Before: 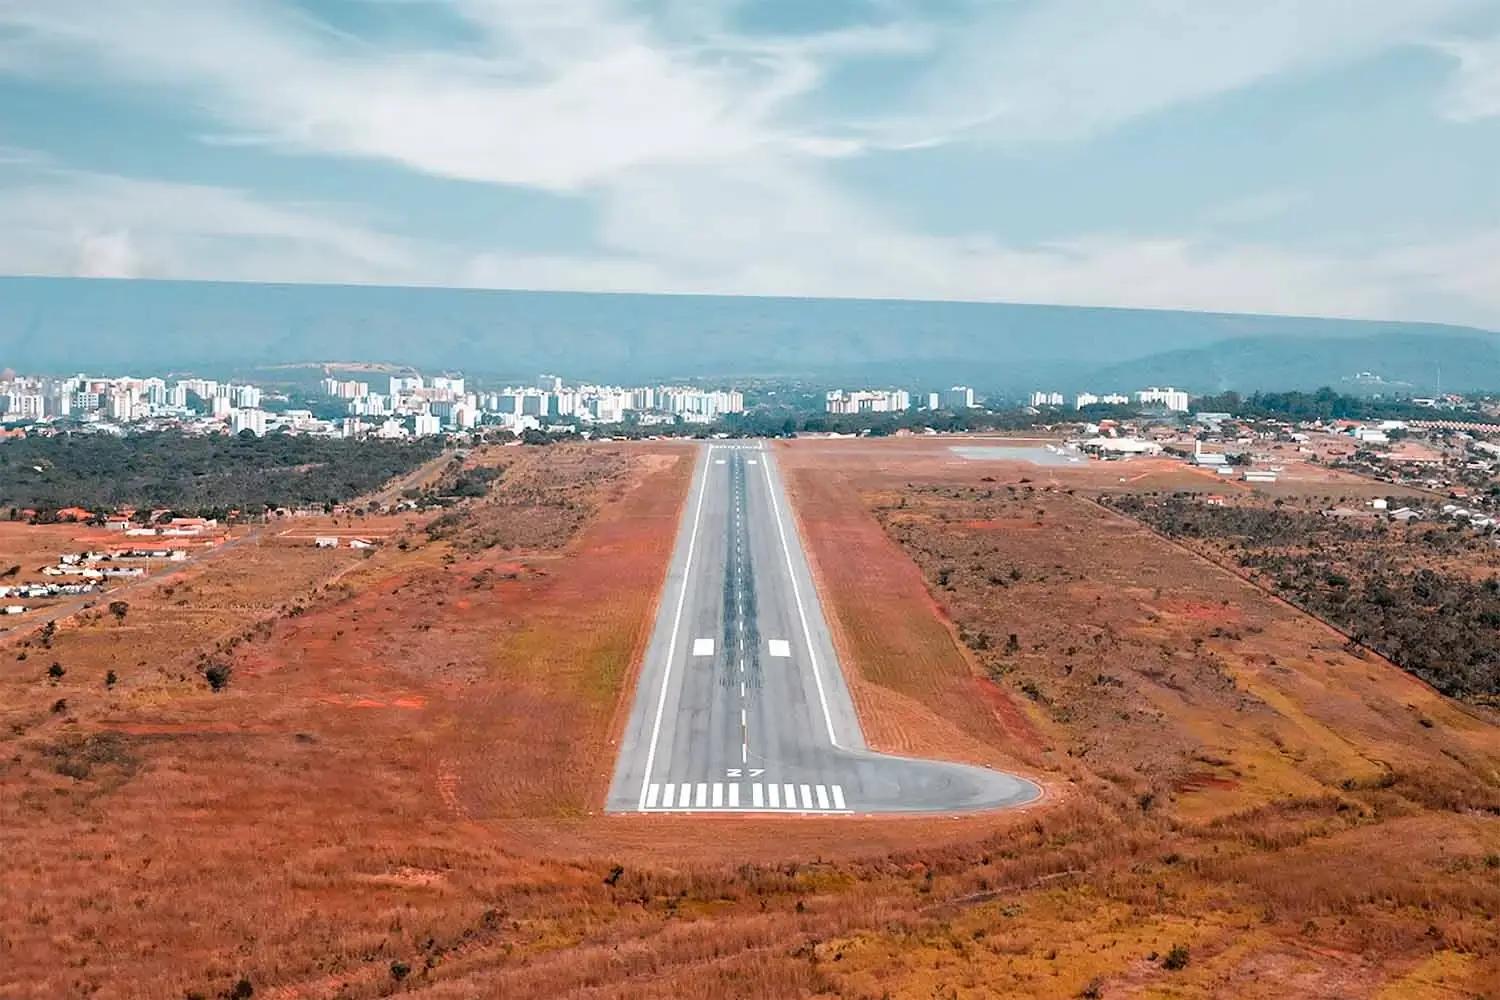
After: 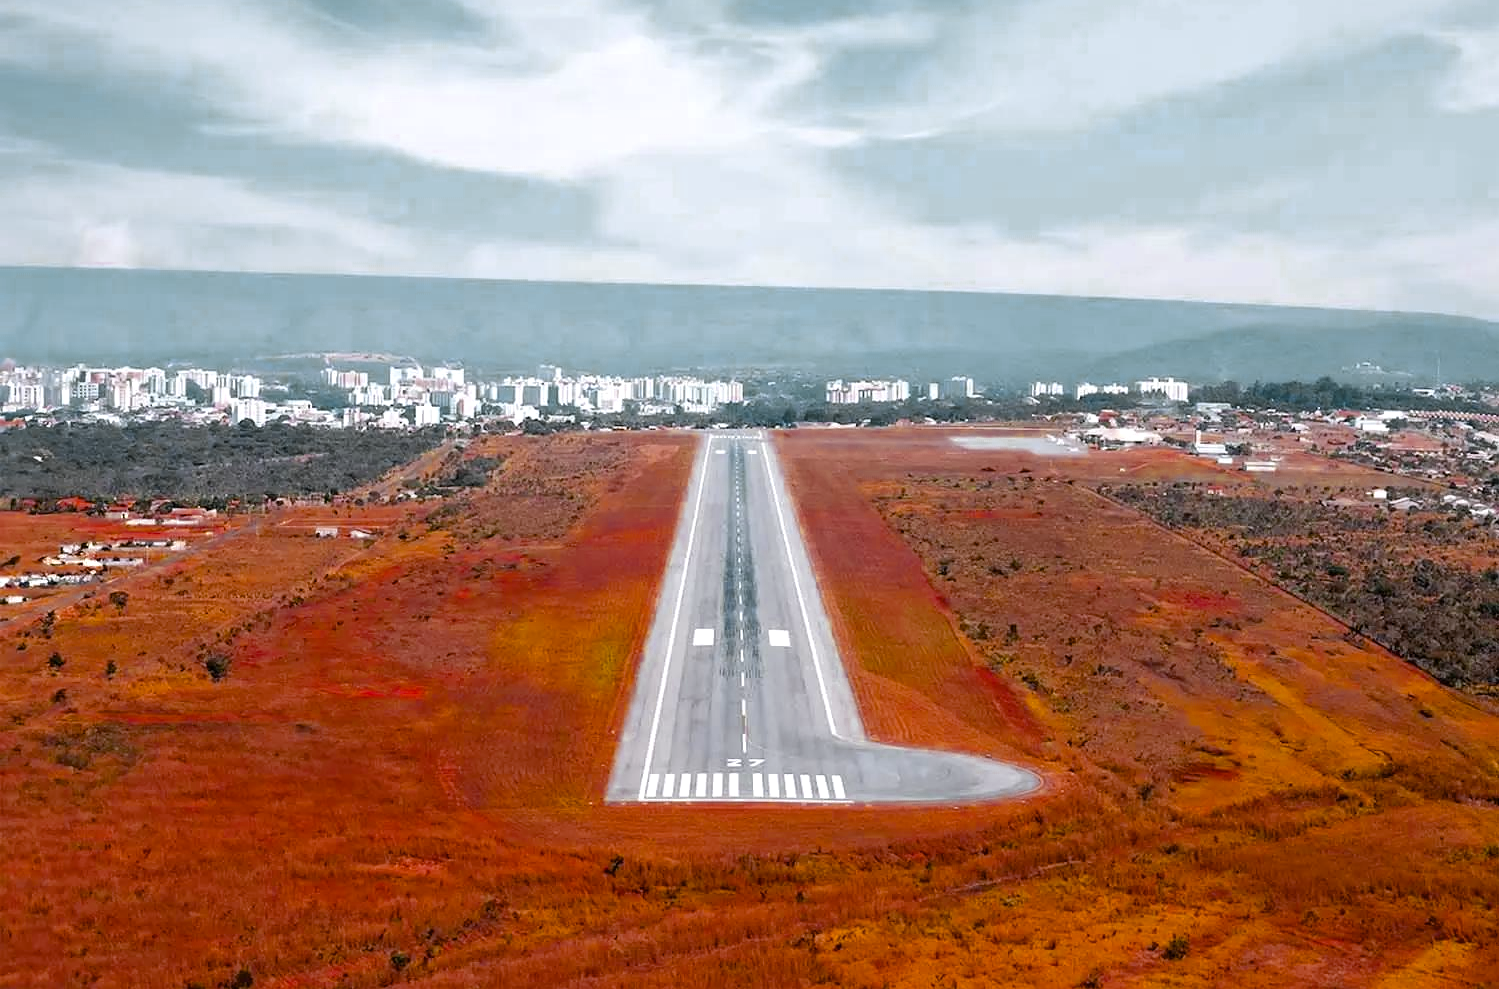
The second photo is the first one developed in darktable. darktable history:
exposure: exposure 0.2 EV, compensate highlight preservation false
color balance rgb: linear chroma grading › global chroma 15%, perceptual saturation grading › global saturation 30%
crop: top 1.049%, right 0.001%
white balance: red 1.009, blue 1.027
color zones: curves: ch0 [(0.035, 0.242) (0.25, 0.5) (0.384, 0.214) (0.488, 0.255) (0.75, 0.5)]; ch1 [(0.063, 0.379) (0.25, 0.5) (0.354, 0.201) (0.489, 0.085) (0.729, 0.271)]; ch2 [(0.25, 0.5) (0.38, 0.517) (0.442, 0.51) (0.735, 0.456)]
